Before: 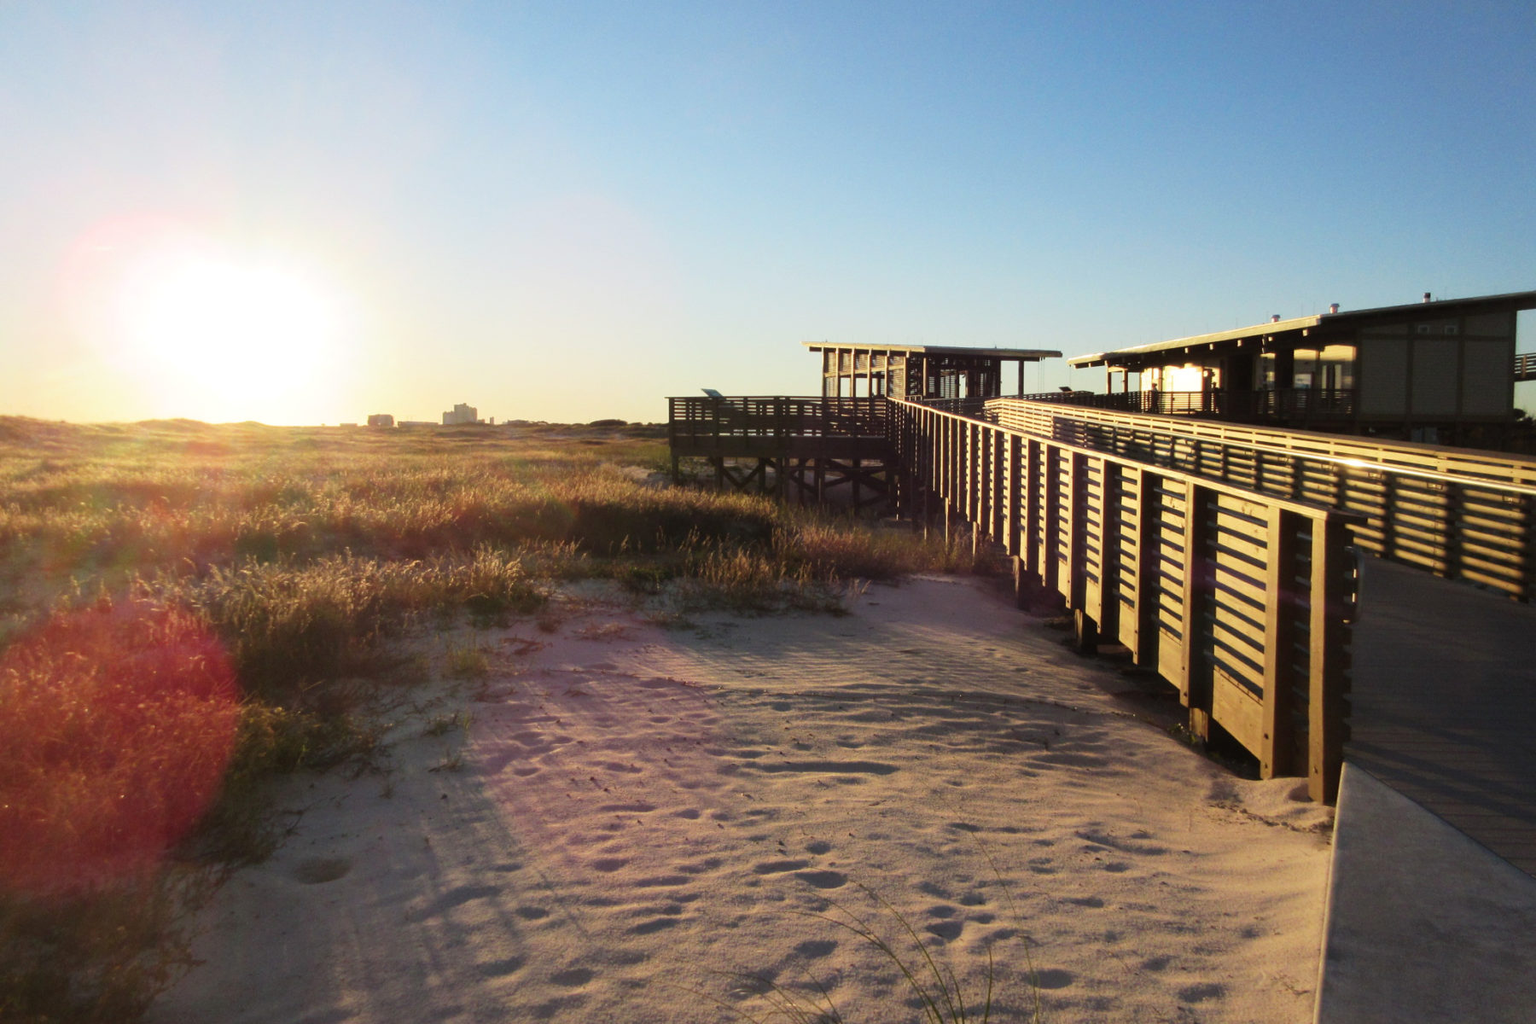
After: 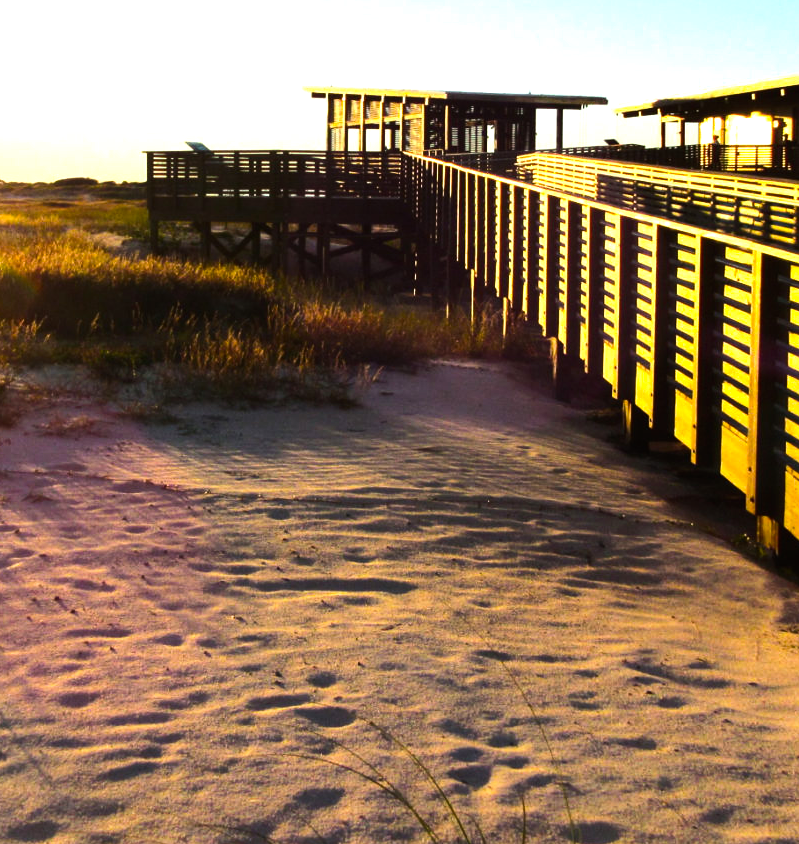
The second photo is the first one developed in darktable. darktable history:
white balance: emerald 1
tone equalizer: -8 EV -1.08 EV, -7 EV -1.01 EV, -6 EV -0.867 EV, -5 EV -0.578 EV, -3 EV 0.578 EV, -2 EV 0.867 EV, -1 EV 1.01 EV, +0 EV 1.08 EV, edges refinement/feathering 500, mask exposure compensation -1.57 EV, preserve details no
color balance rgb: linear chroma grading › global chroma 15%, perceptual saturation grading › global saturation 30%
crop: left 35.432%, top 26.233%, right 20.145%, bottom 3.432%
